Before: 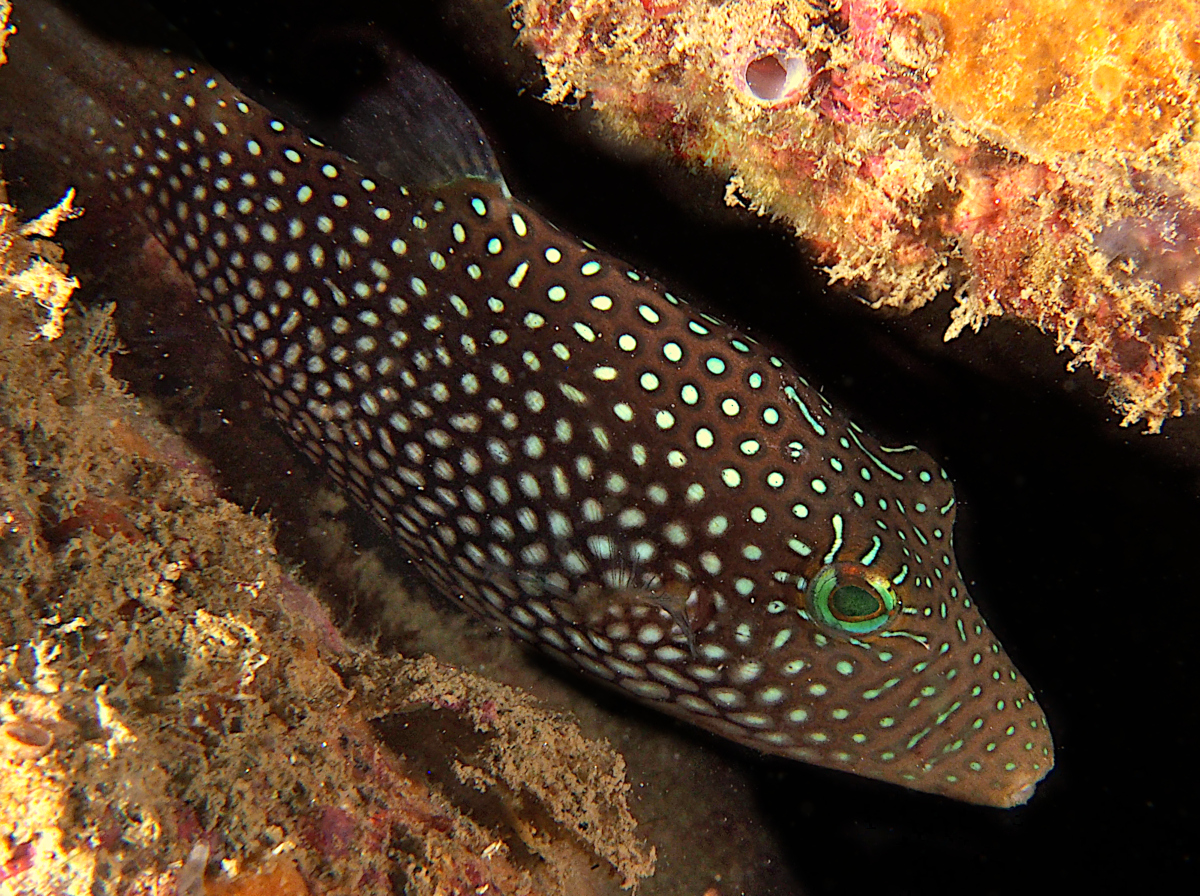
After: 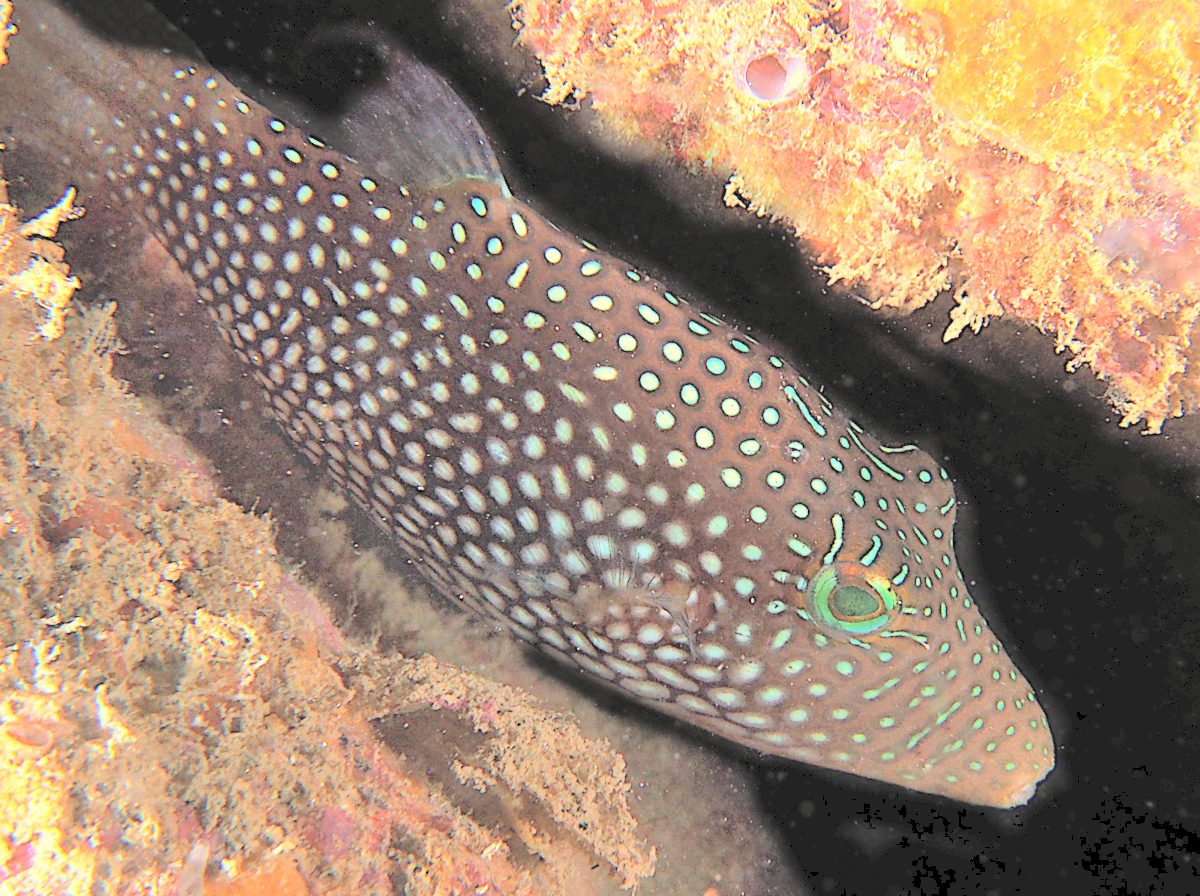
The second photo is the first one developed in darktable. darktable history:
color calibration: illuminant as shot in camera, x 0.358, y 0.373, temperature 4628.91 K
contrast brightness saturation: brightness 0.981
